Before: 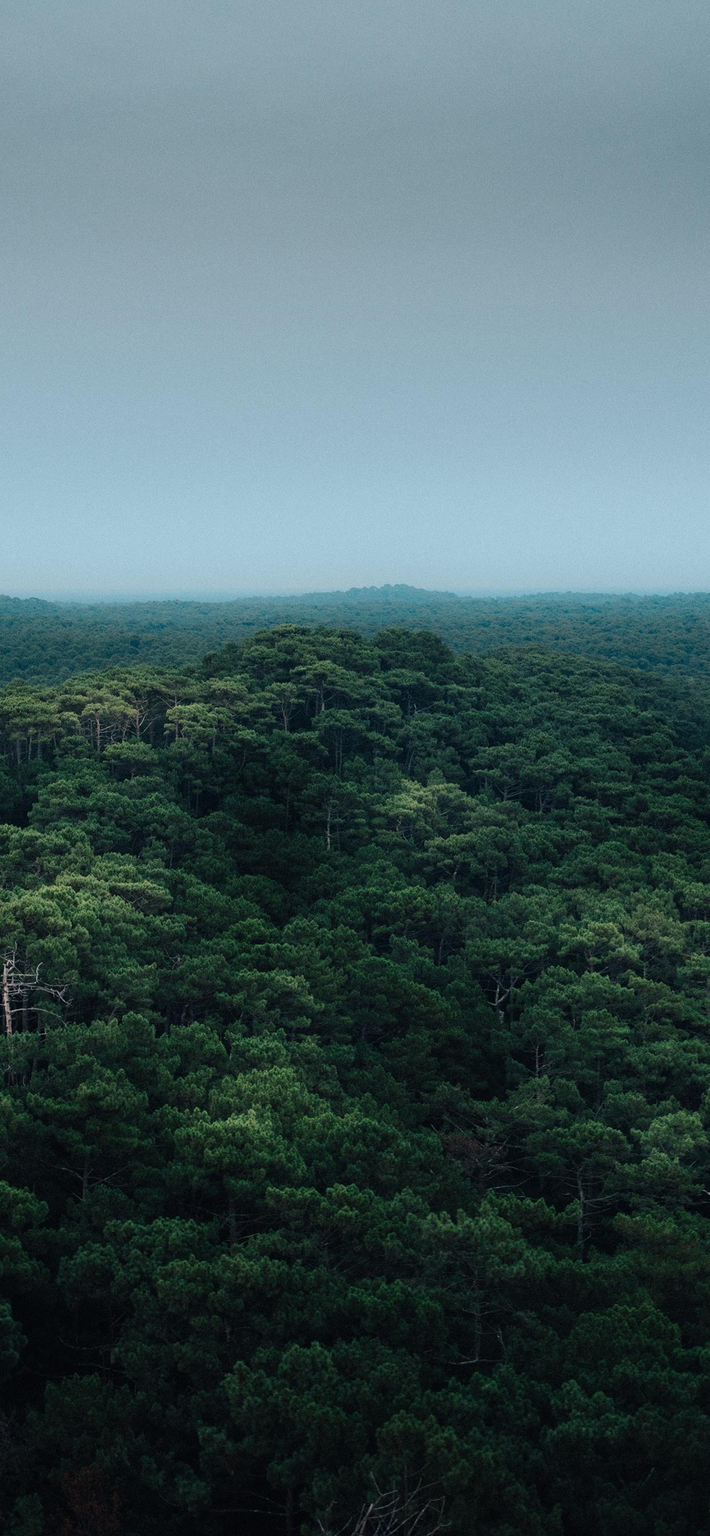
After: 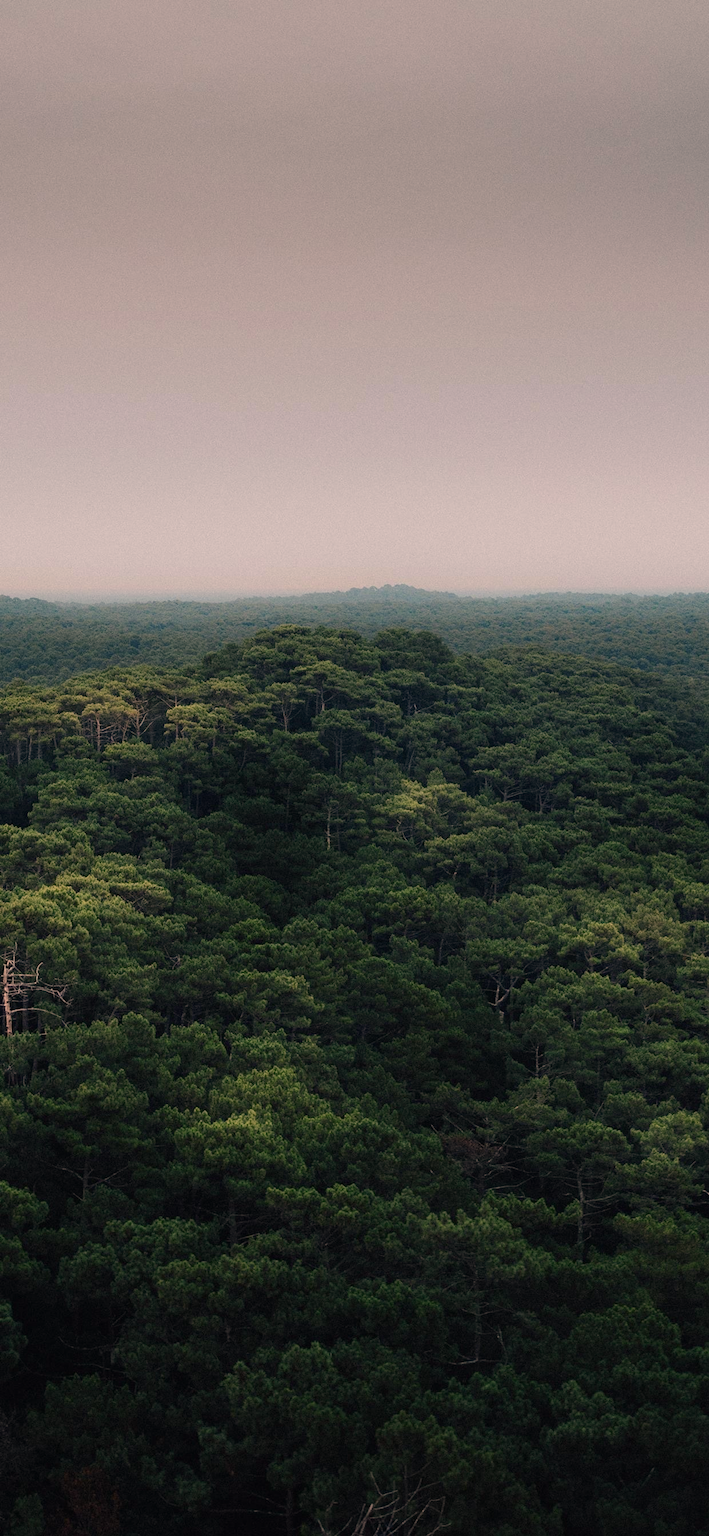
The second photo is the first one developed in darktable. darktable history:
color correction: highlights a* 21.53, highlights b* 22.33
